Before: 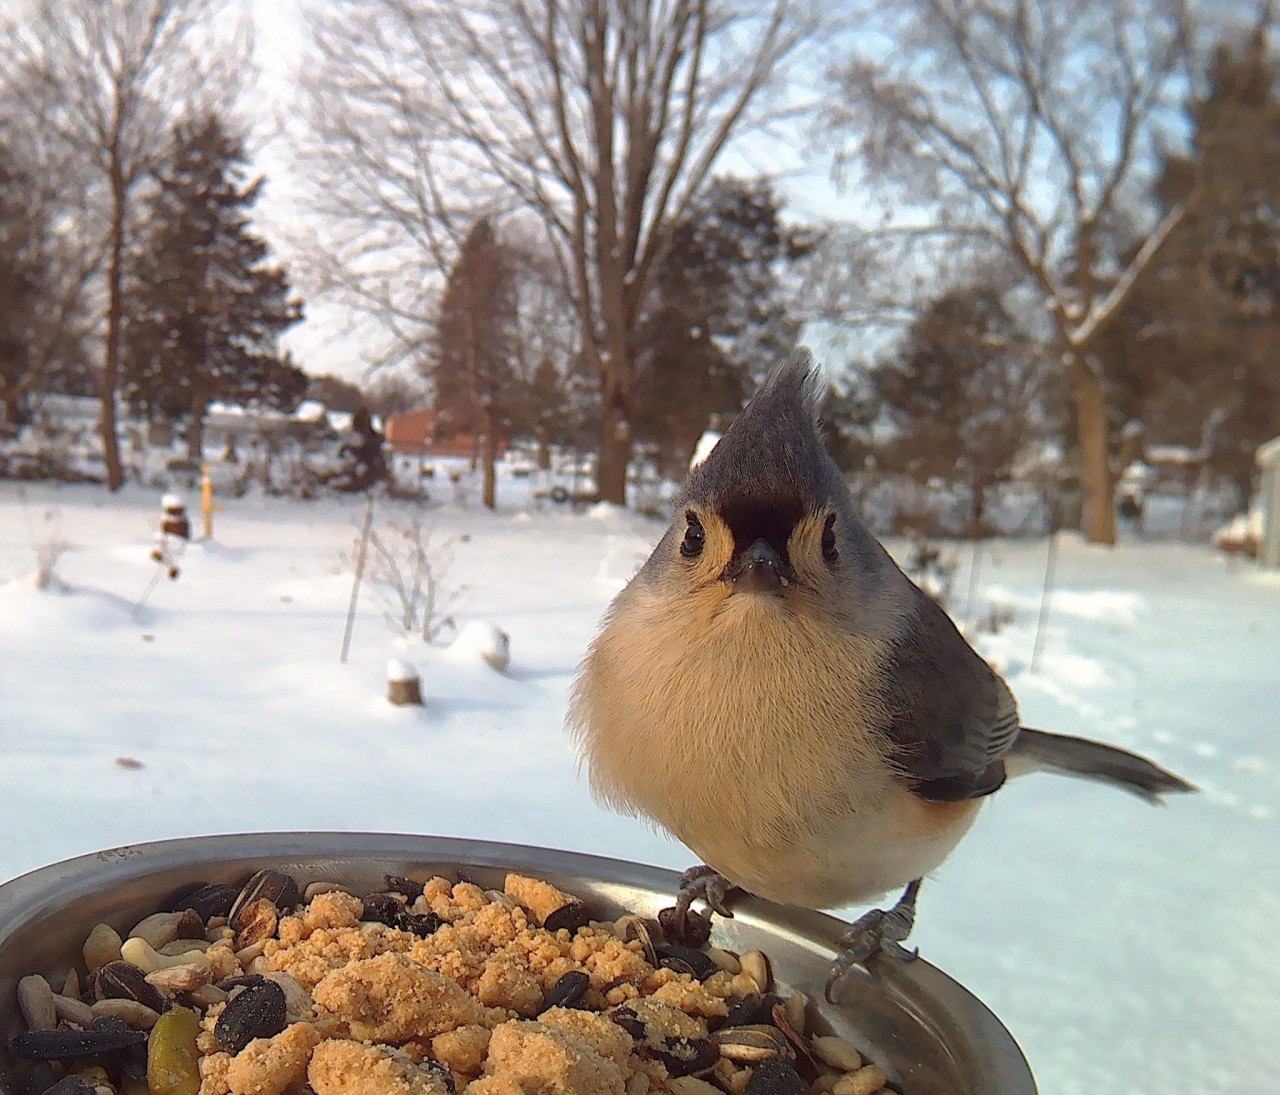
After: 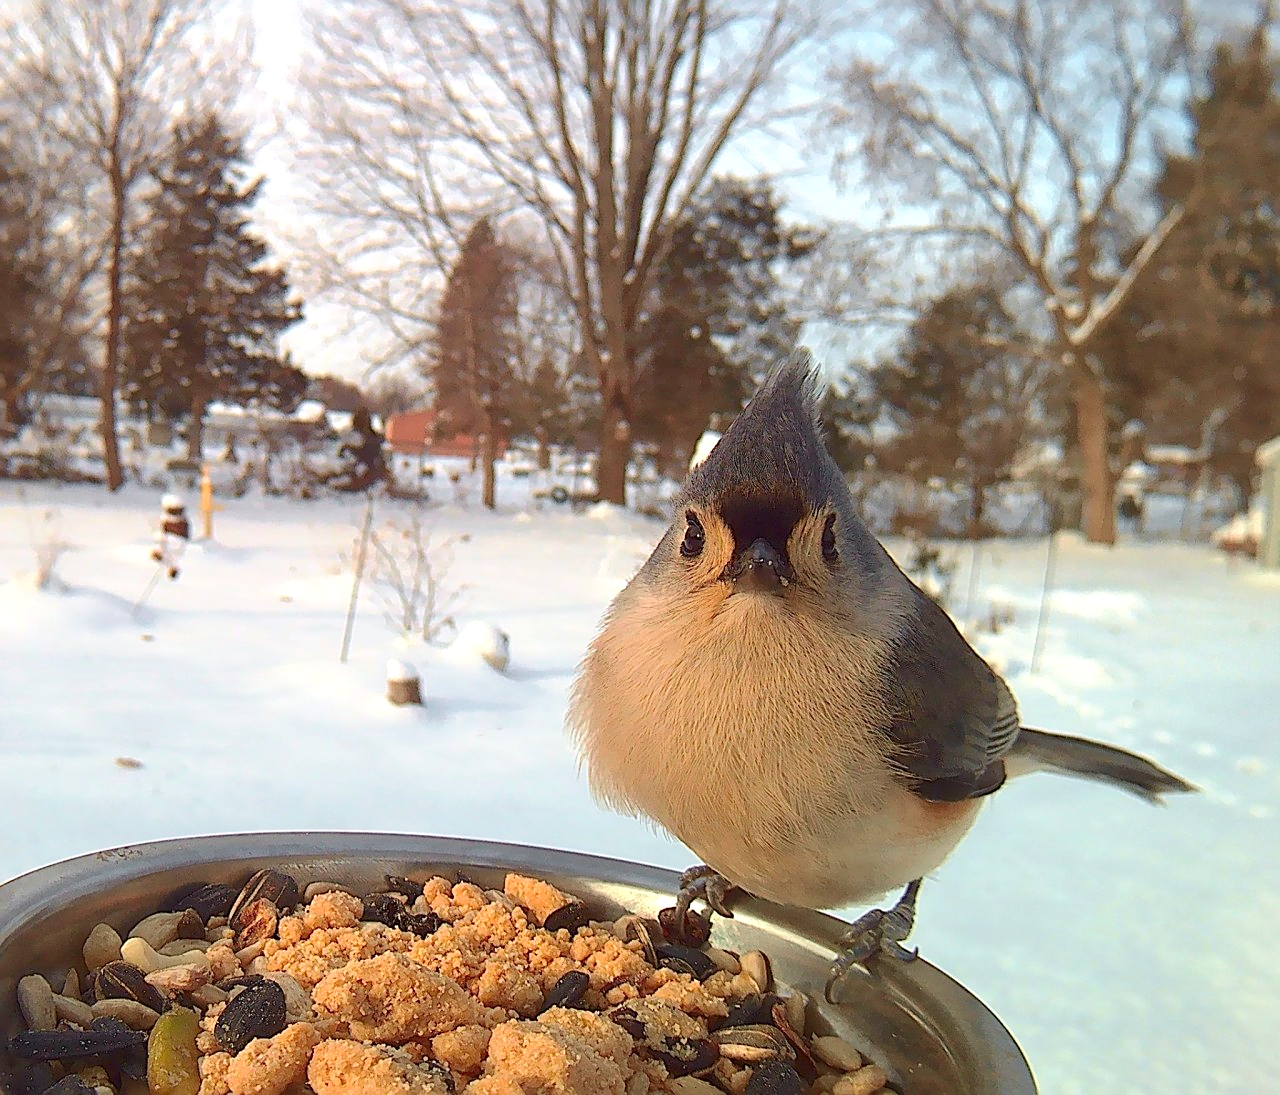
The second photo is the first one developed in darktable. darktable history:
sharpen: on, module defaults
tone curve: curves: ch0 [(0, 0.014) (0.036, 0.047) (0.15, 0.156) (0.27, 0.258) (0.511, 0.506) (0.761, 0.741) (1, 0.919)]; ch1 [(0, 0) (0.179, 0.173) (0.322, 0.32) (0.429, 0.431) (0.502, 0.5) (0.519, 0.522) (0.562, 0.575) (0.631, 0.65) (0.72, 0.692) (1, 1)]; ch2 [(0, 0) (0.29, 0.295) (0.404, 0.436) (0.497, 0.498) (0.533, 0.556) (0.599, 0.607) (0.696, 0.707) (1, 1)], color space Lab, independent channels, preserve colors none
exposure: exposure 0.52 EV, compensate highlight preservation false
